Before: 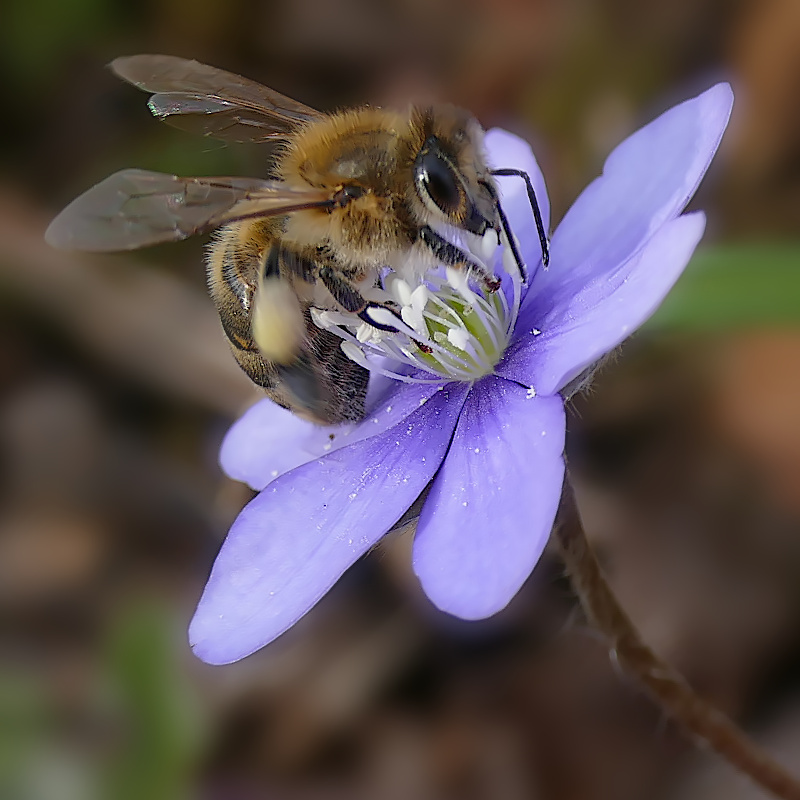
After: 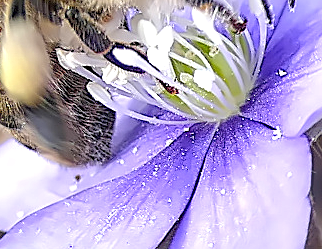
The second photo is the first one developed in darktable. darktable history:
local contrast: on, module defaults
exposure: exposure 0.925 EV, compensate highlight preservation false
sharpen: on, module defaults
crop: left 31.814%, top 32.466%, right 27.662%, bottom 36.371%
